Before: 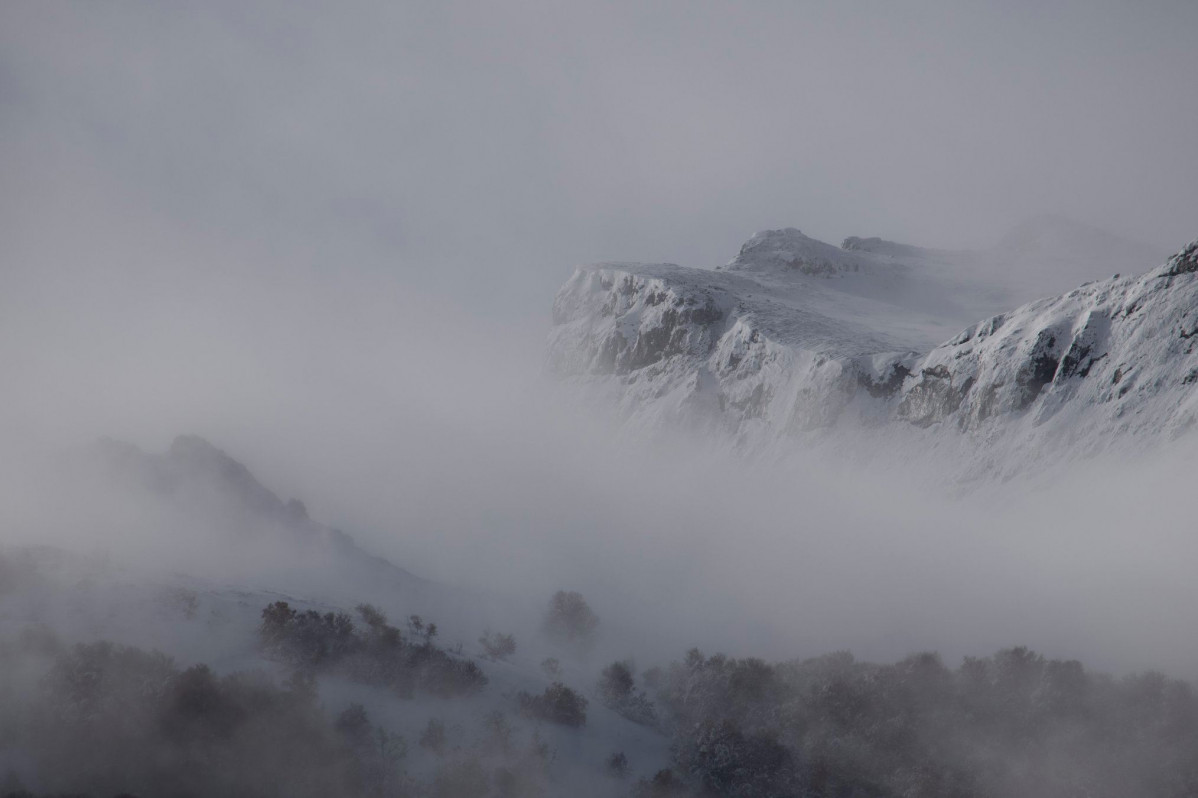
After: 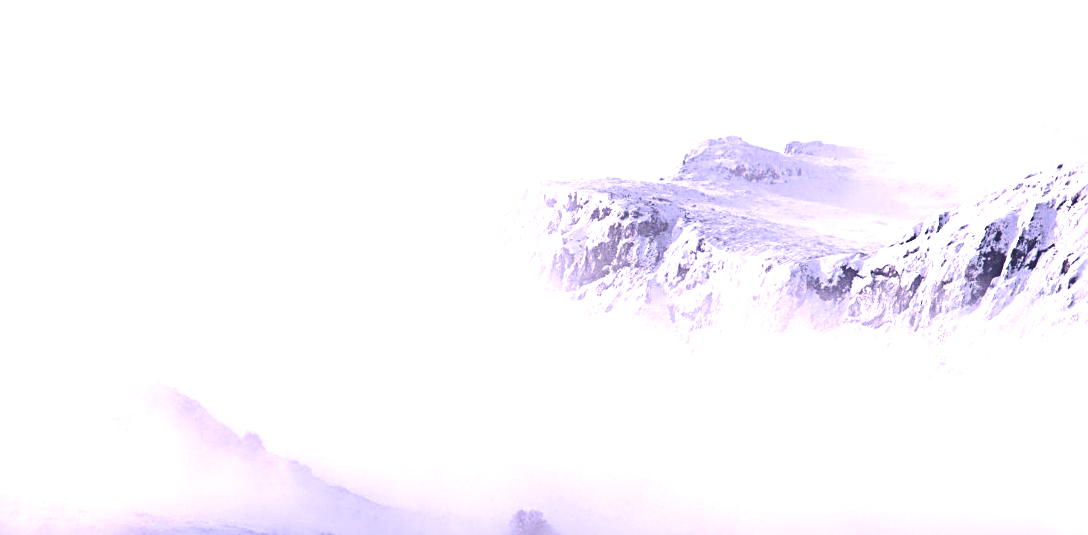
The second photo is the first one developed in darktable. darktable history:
tone curve: curves: ch0 [(0, 0.142) (0.384, 0.314) (0.752, 0.711) (0.991, 0.95)]; ch1 [(0.006, 0.129) (0.346, 0.384) (1, 1)]; ch2 [(0.003, 0.057) (0.261, 0.248) (1, 1)], color space Lab, independent channels
sharpen: radius 3.69, amount 0.928
crop: left 2.737%, top 7.287%, right 3.421%, bottom 20.179%
rotate and perspective: rotation -3°, crop left 0.031, crop right 0.968, crop top 0.07, crop bottom 0.93
white balance: red 1.066, blue 1.119
exposure: exposure 2.207 EV, compensate highlight preservation false
